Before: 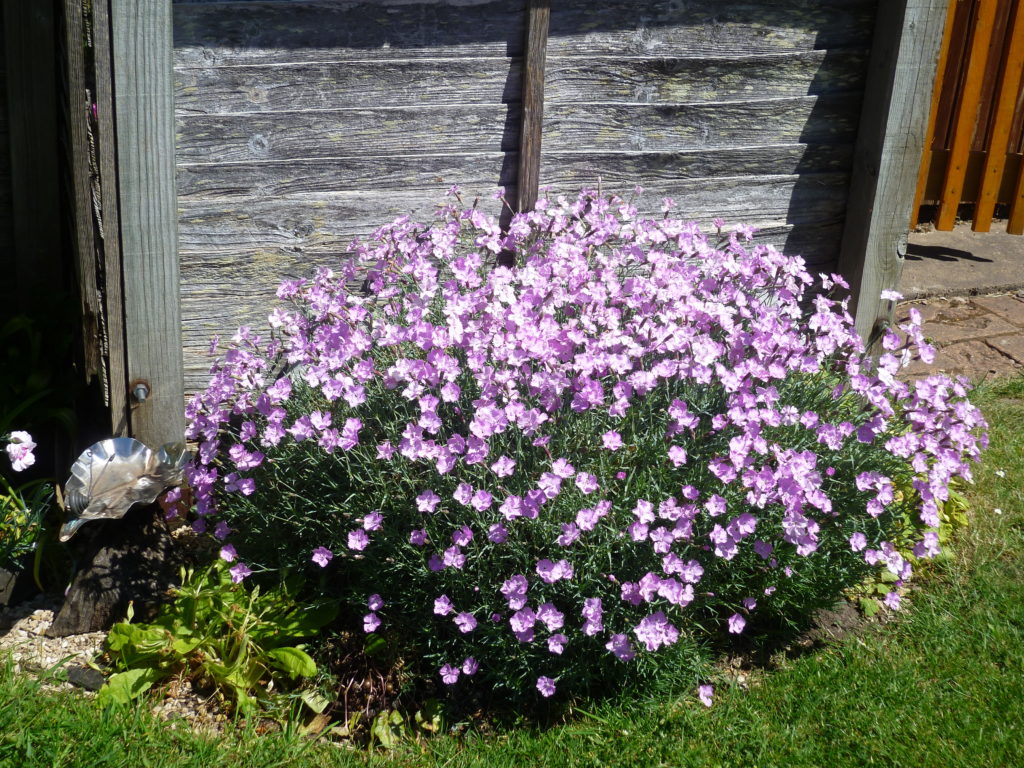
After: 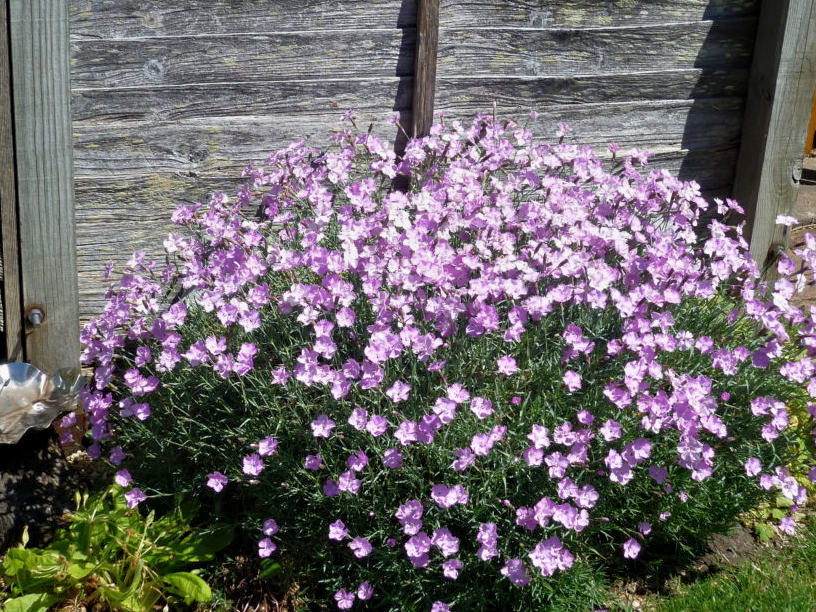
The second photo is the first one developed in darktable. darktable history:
levels: mode automatic, levels [0.721, 0.937, 0.997]
exposure: exposure -0.248 EV, compensate exposure bias true, compensate highlight preservation false
crop and rotate: left 10.29%, top 9.855%, right 10.01%, bottom 10.417%
contrast equalizer: octaves 7, y [[0.524 ×6], [0.512 ×6], [0.379 ×6], [0 ×6], [0 ×6]]
shadows and highlights: shadows 43.18, highlights 8.23
